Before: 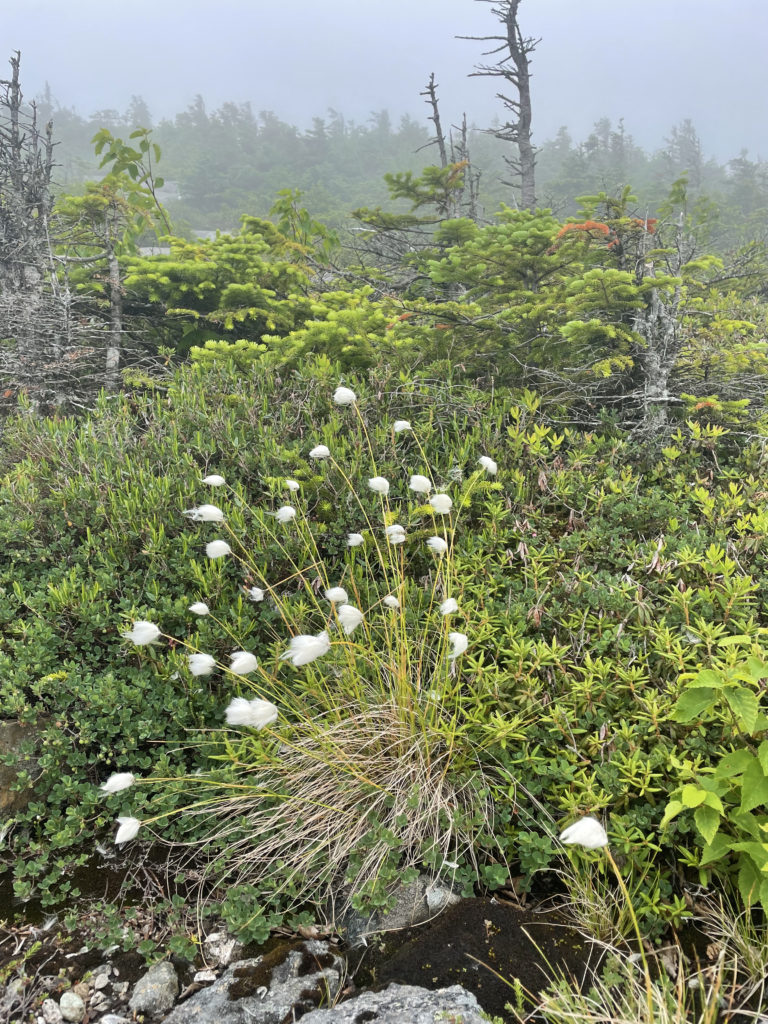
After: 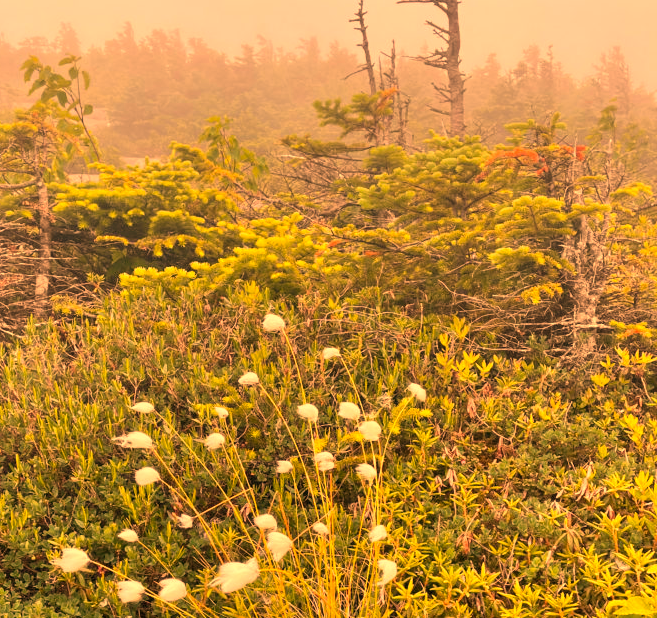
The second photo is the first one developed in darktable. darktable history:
crop and rotate: left 9.345%, top 7.22%, right 4.982%, bottom 32.331%
white balance: red 1.467, blue 0.684
